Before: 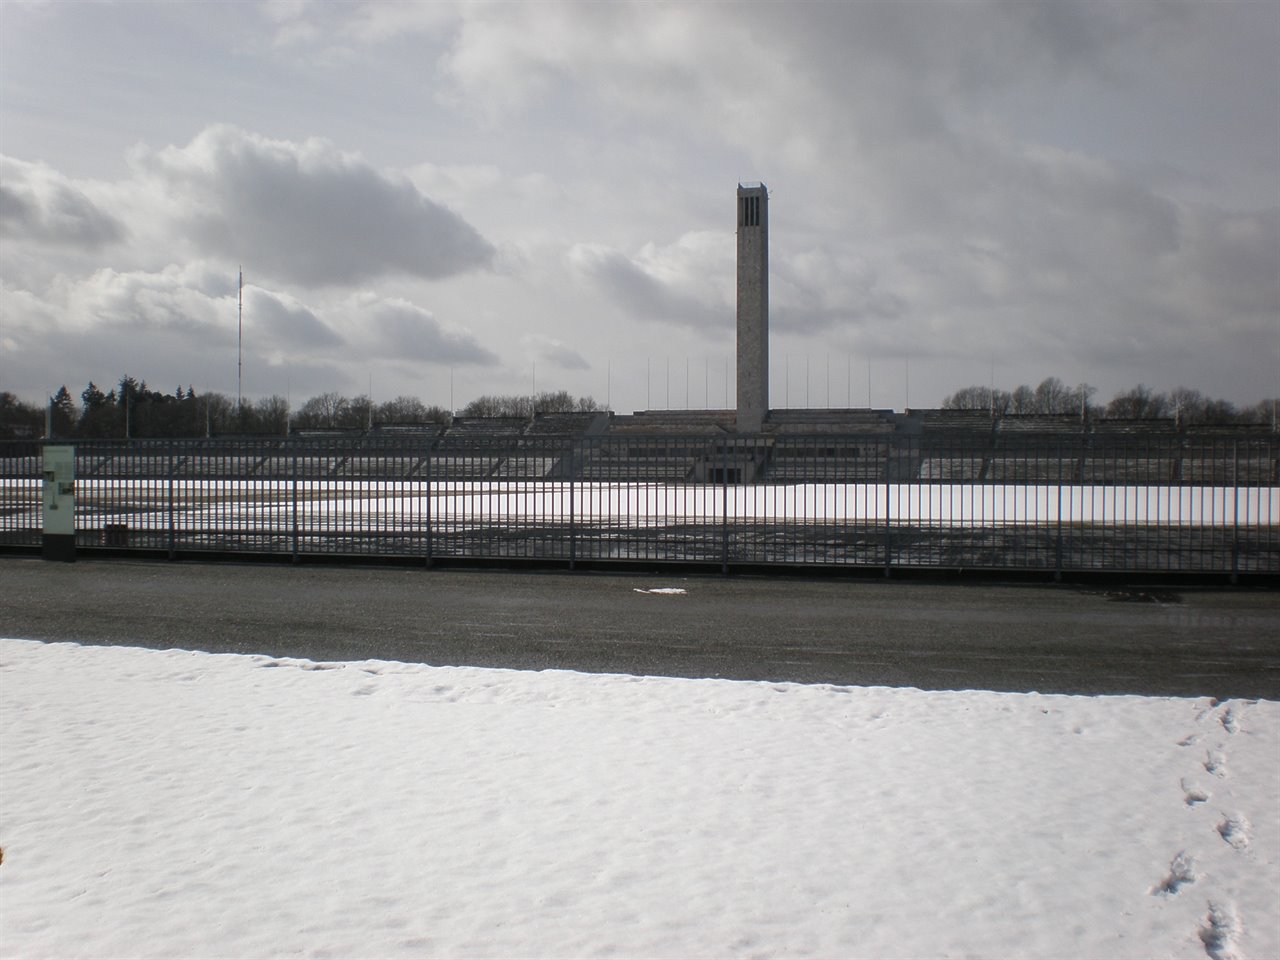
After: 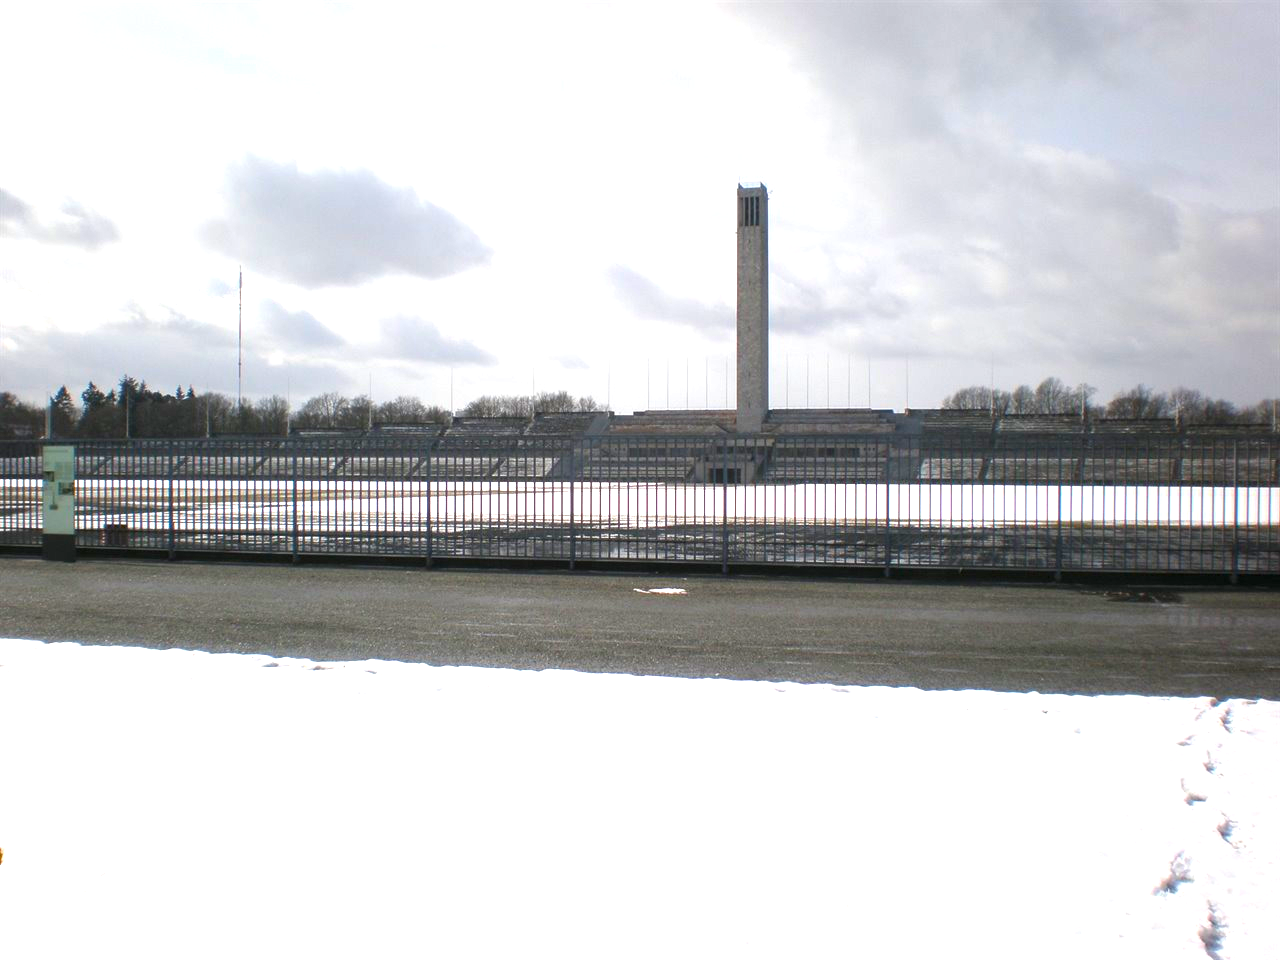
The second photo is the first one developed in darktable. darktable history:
exposure: exposure 1.2 EV, compensate highlight preservation false
color balance rgb: linear chroma grading › global chroma 15%, perceptual saturation grading › global saturation 30%
